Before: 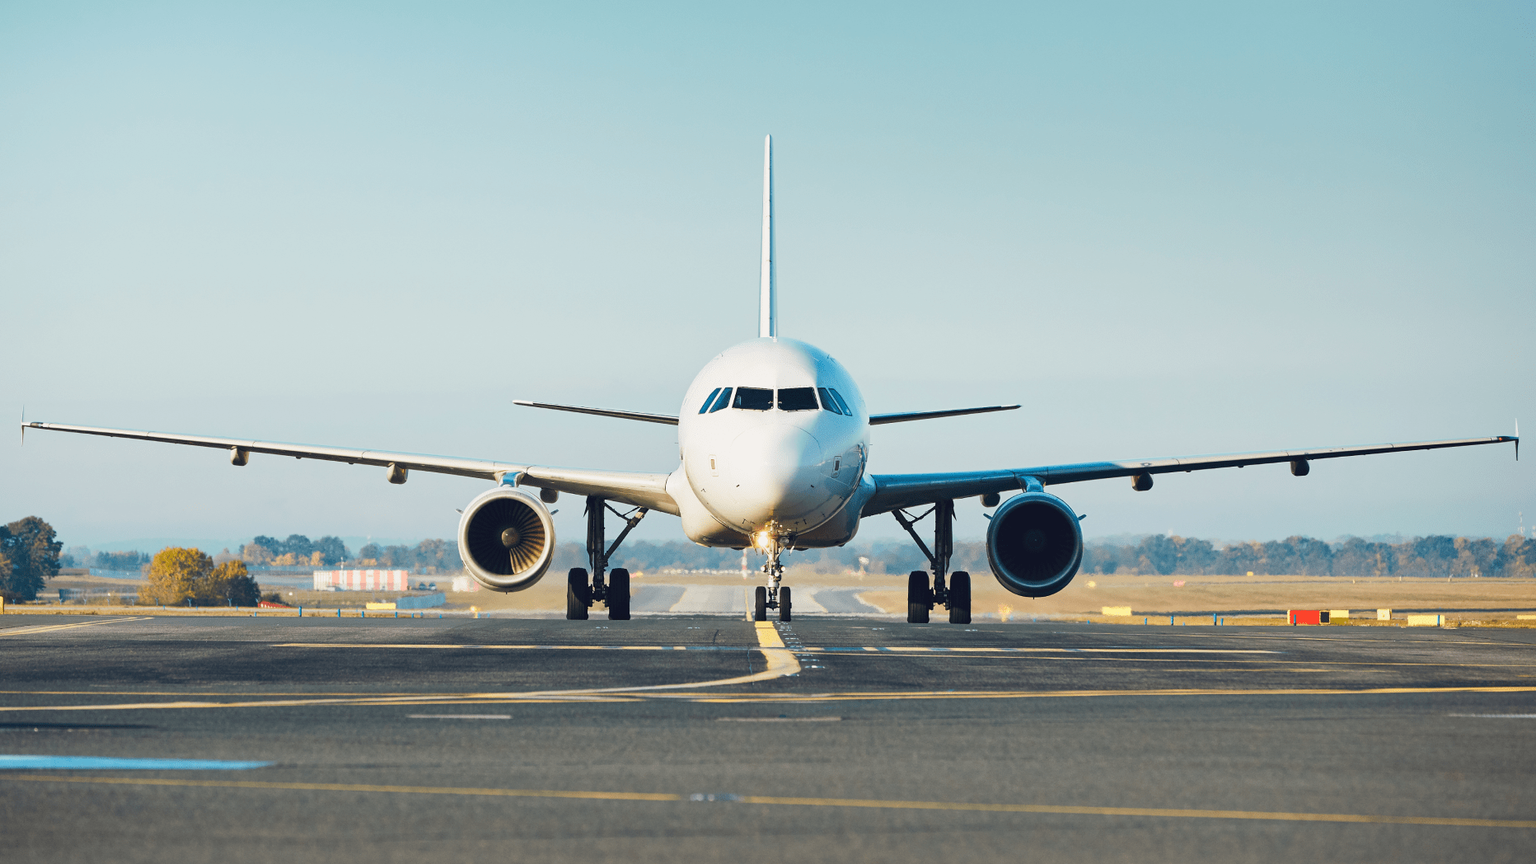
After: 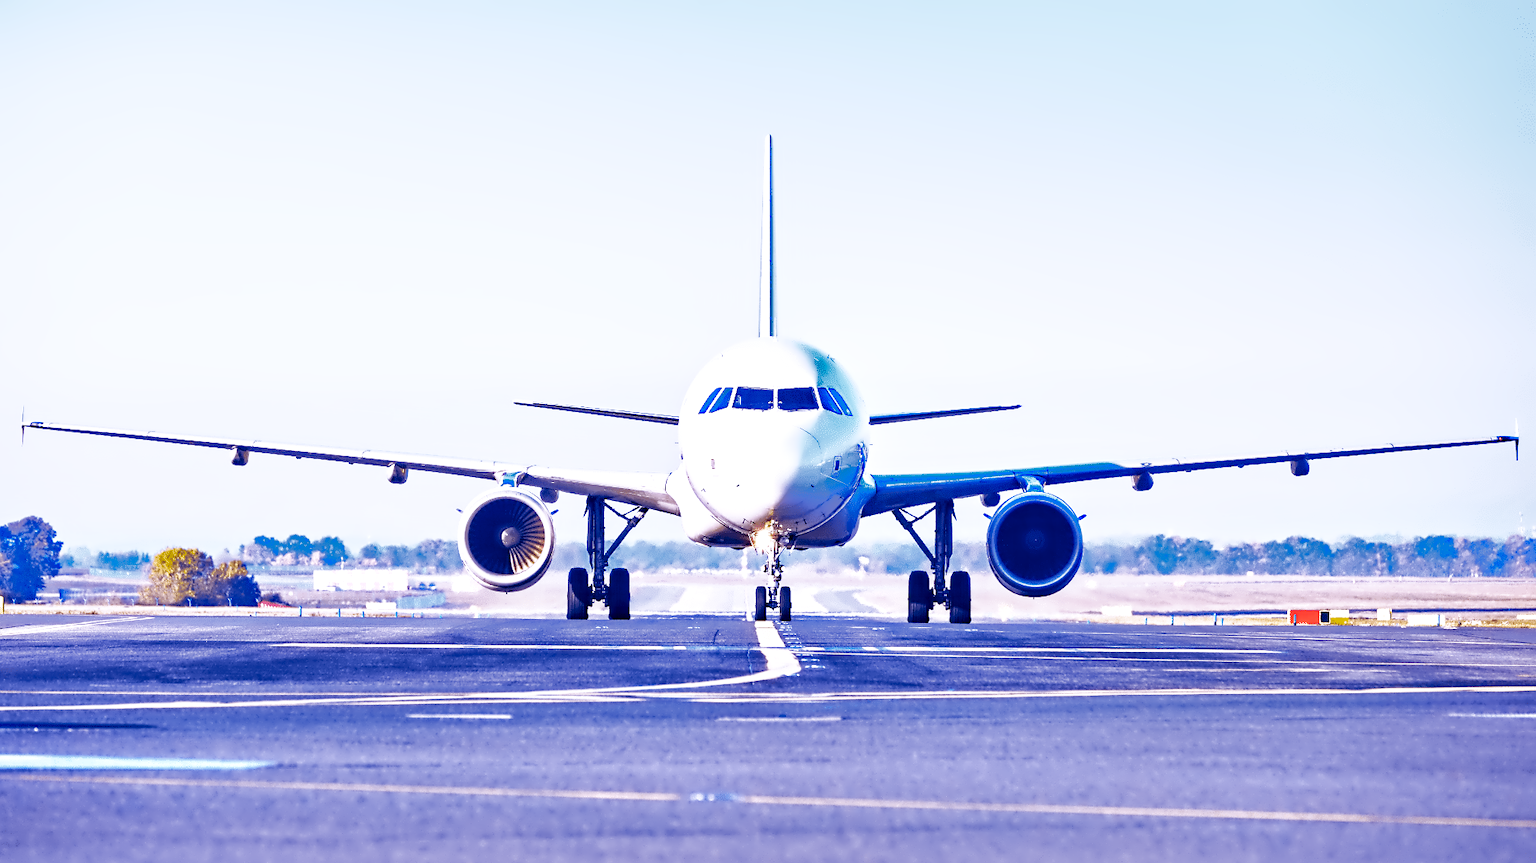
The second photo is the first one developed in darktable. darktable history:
white balance: red 0.98, blue 1.61
local contrast: highlights 100%, shadows 100%, detail 120%, midtone range 0.2
contrast equalizer: octaves 7, y [[0.5, 0.542, 0.583, 0.625, 0.667, 0.708], [0.5 ×6], [0.5 ×6], [0, 0.033, 0.067, 0.1, 0.133, 0.167], [0, 0.05, 0.1, 0.15, 0.2, 0.25]]
shadows and highlights: shadows 60, highlights -60
base curve: curves: ch0 [(0, 0) (0.007, 0.004) (0.027, 0.03) (0.046, 0.07) (0.207, 0.54) (0.442, 0.872) (0.673, 0.972) (1, 1)], preserve colors none
